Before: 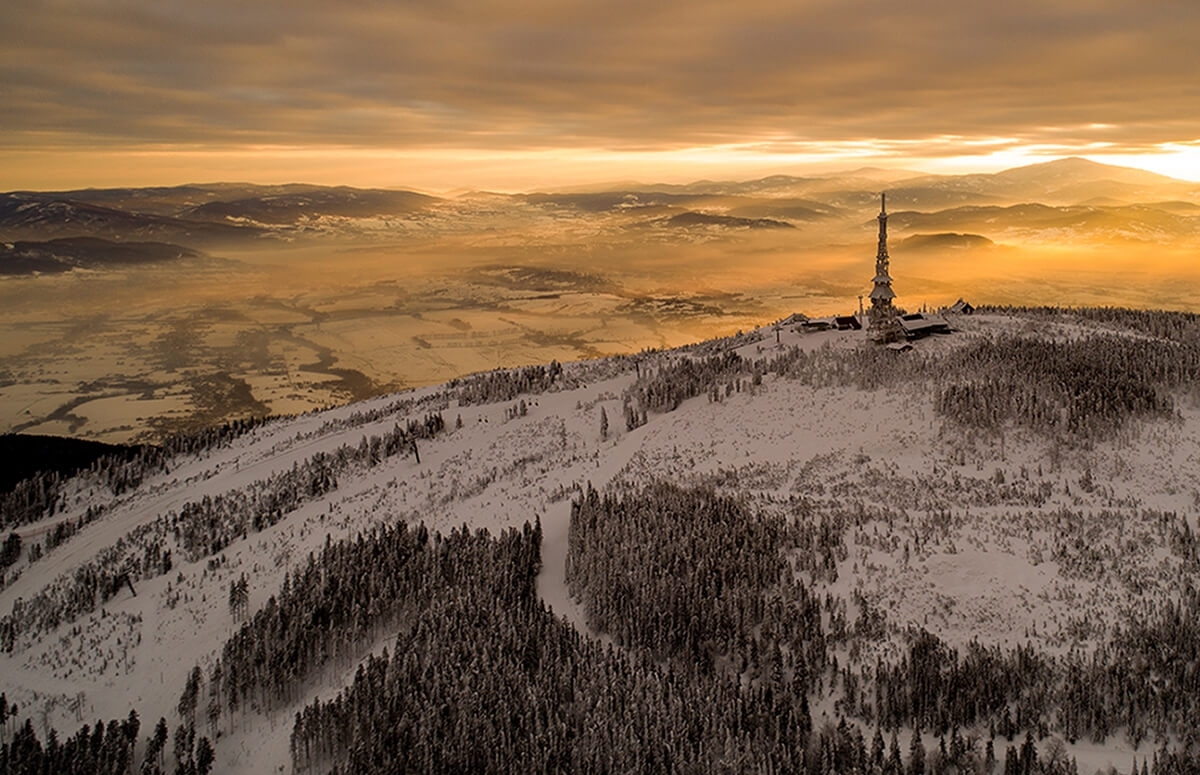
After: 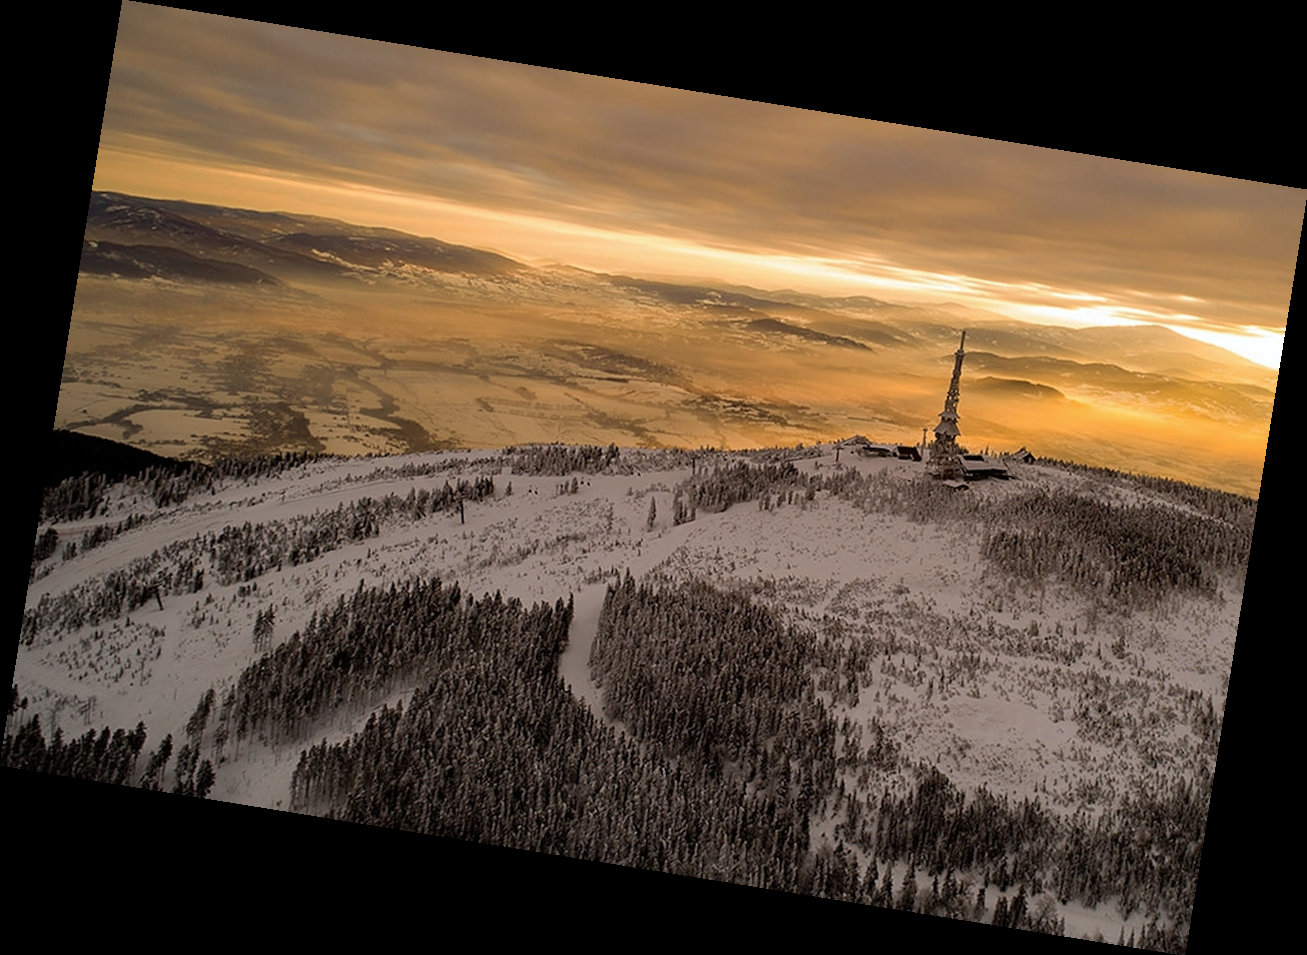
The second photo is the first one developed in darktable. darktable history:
rotate and perspective: rotation 9.12°, automatic cropping off
white balance: red 0.988, blue 1.017
